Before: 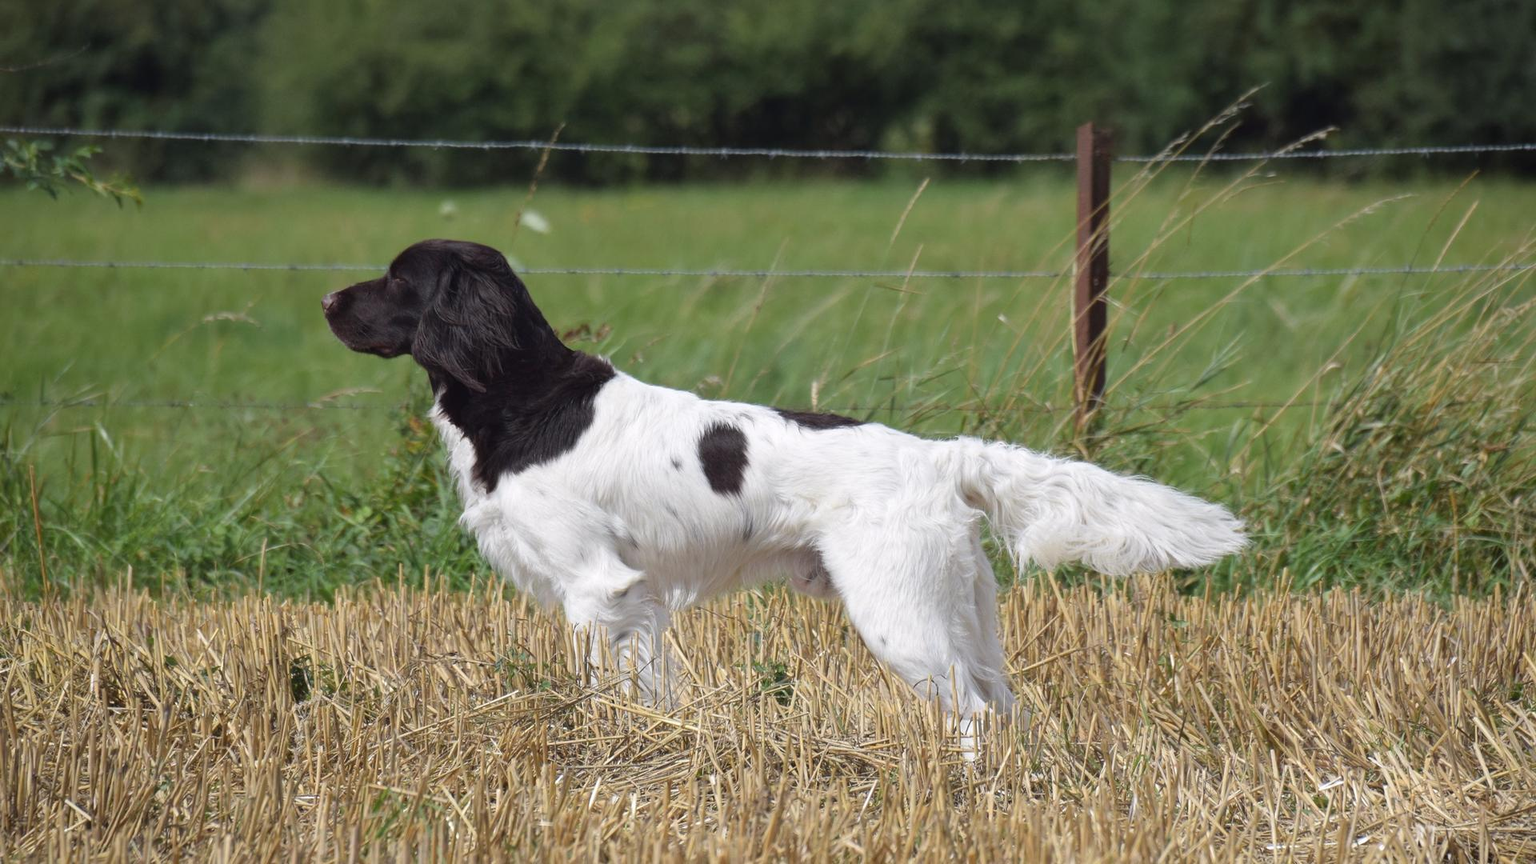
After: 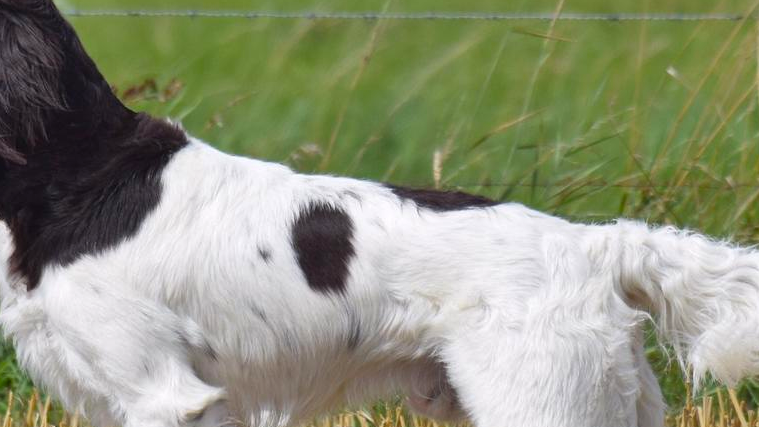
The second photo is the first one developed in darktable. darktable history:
color balance rgb: perceptual saturation grading › global saturation 25.396%
shadows and highlights: soften with gaussian
crop: left 30.262%, top 30.229%, right 30.181%, bottom 30.197%
